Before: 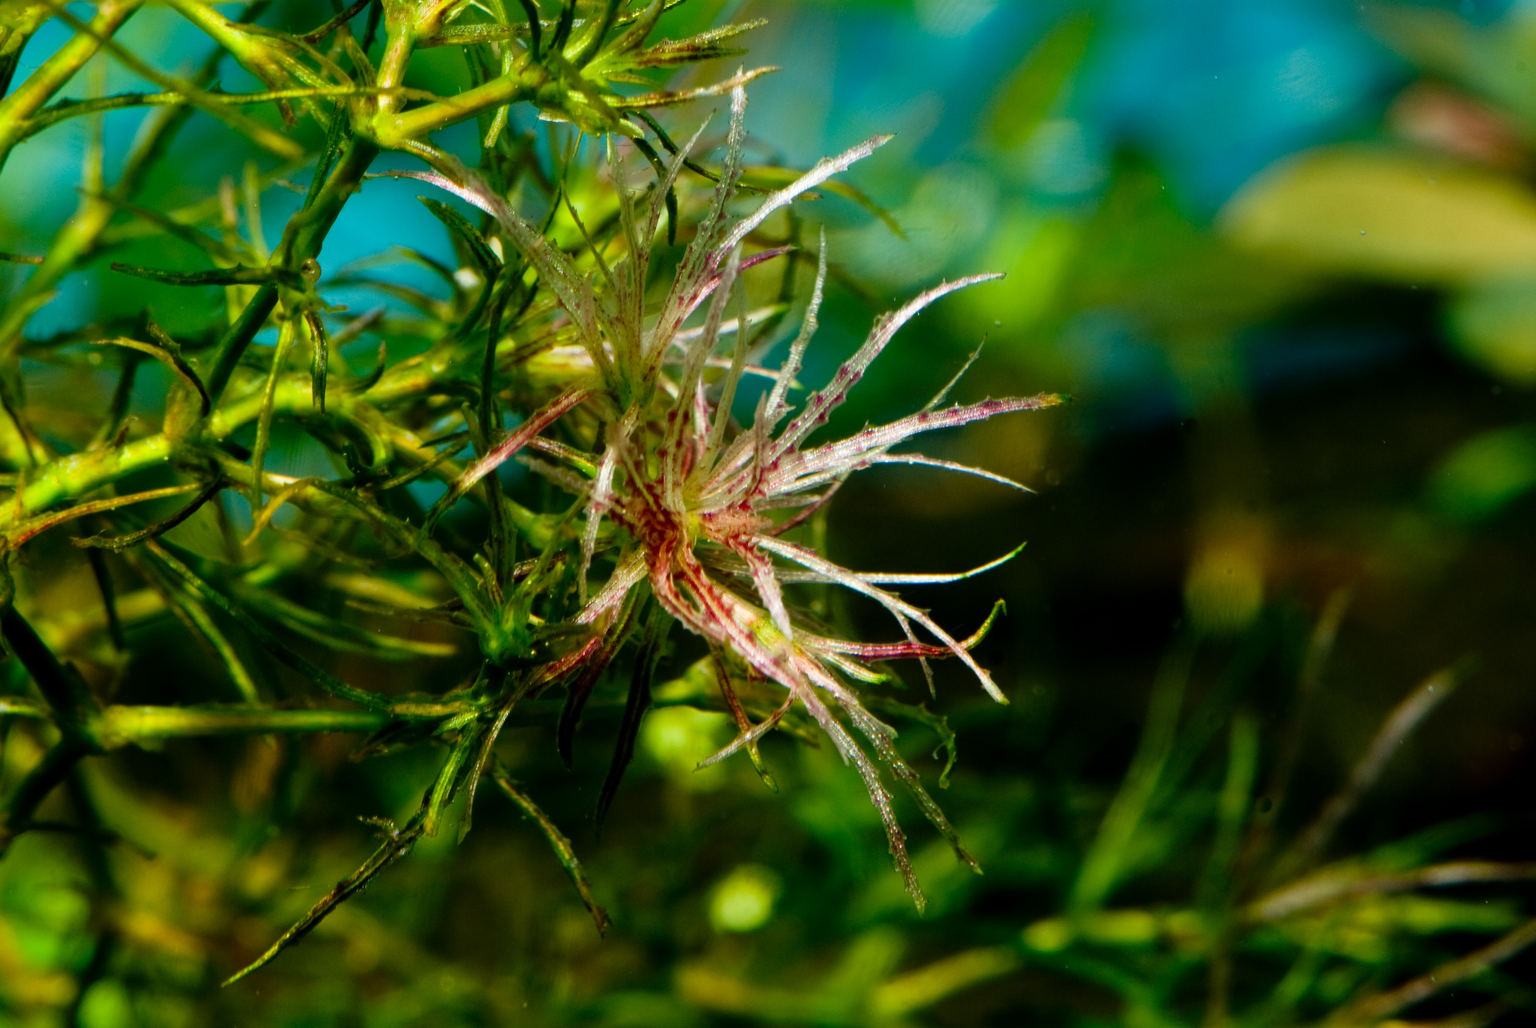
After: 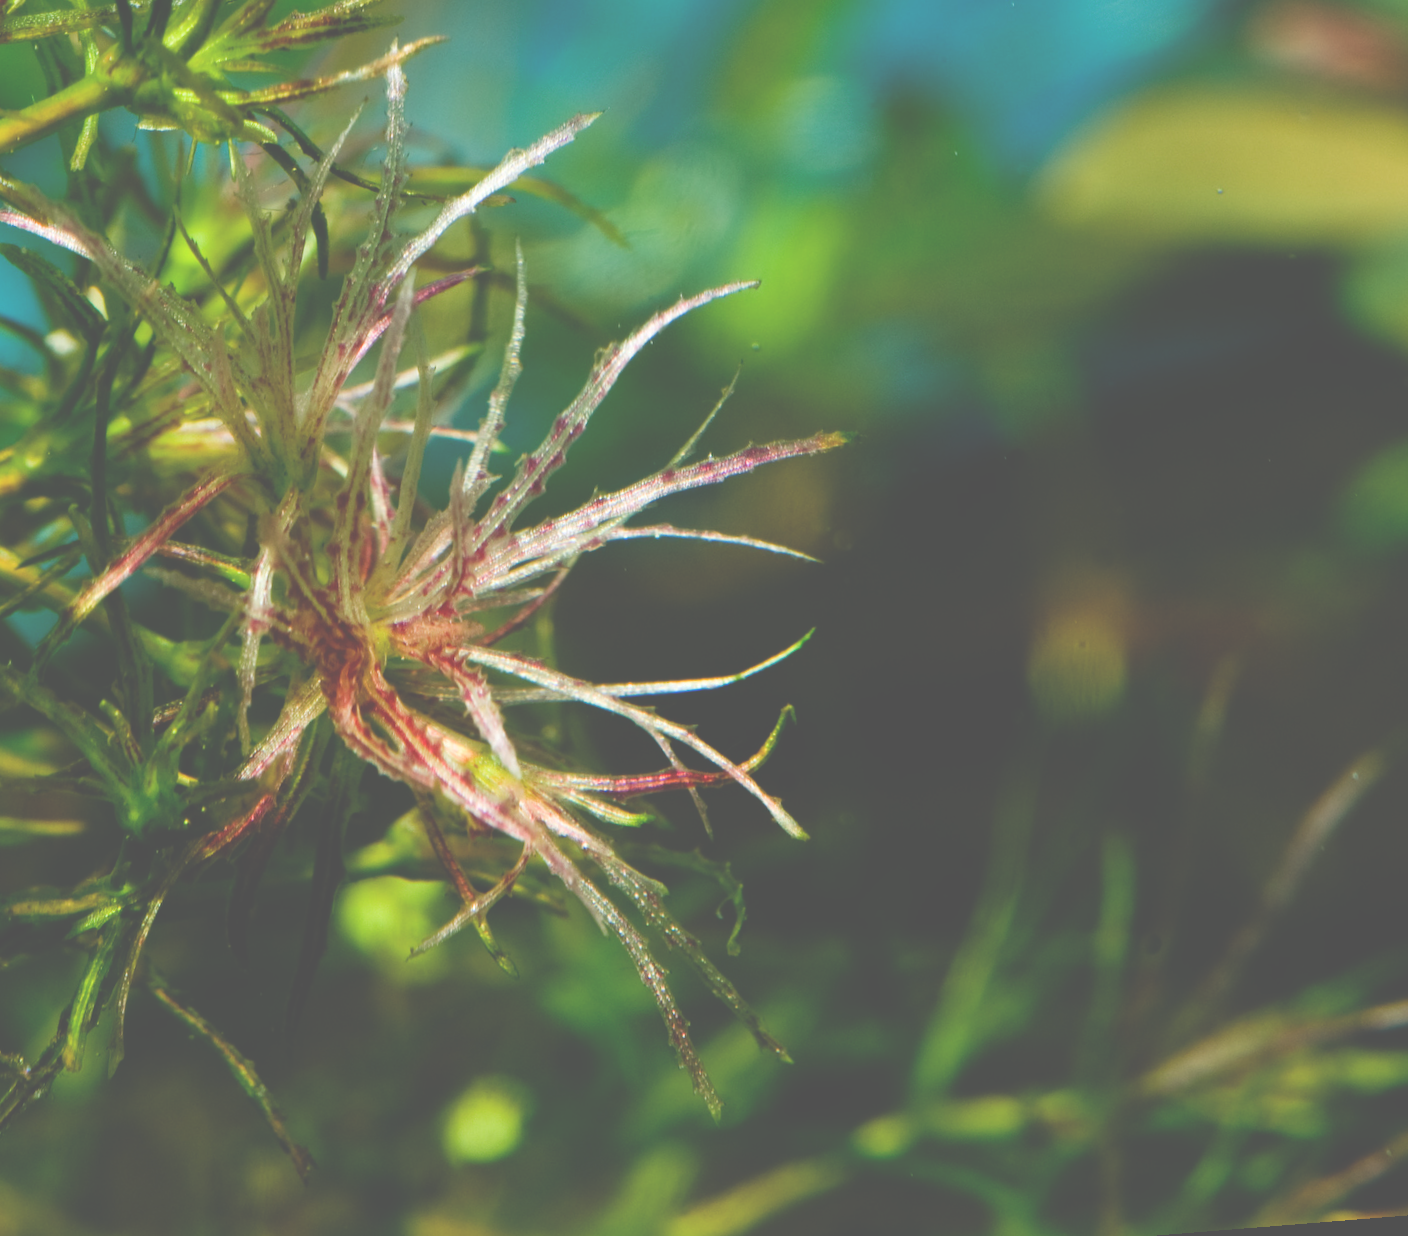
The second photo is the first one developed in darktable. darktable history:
crop and rotate: left 24.6%
color correction: saturation 1.11
rotate and perspective: rotation -4.57°, crop left 0.054, crop right 0.944, crop top 0.087, crop bottom 0.914
exposure: black level correction -0.087, compensate highlight preservation false
